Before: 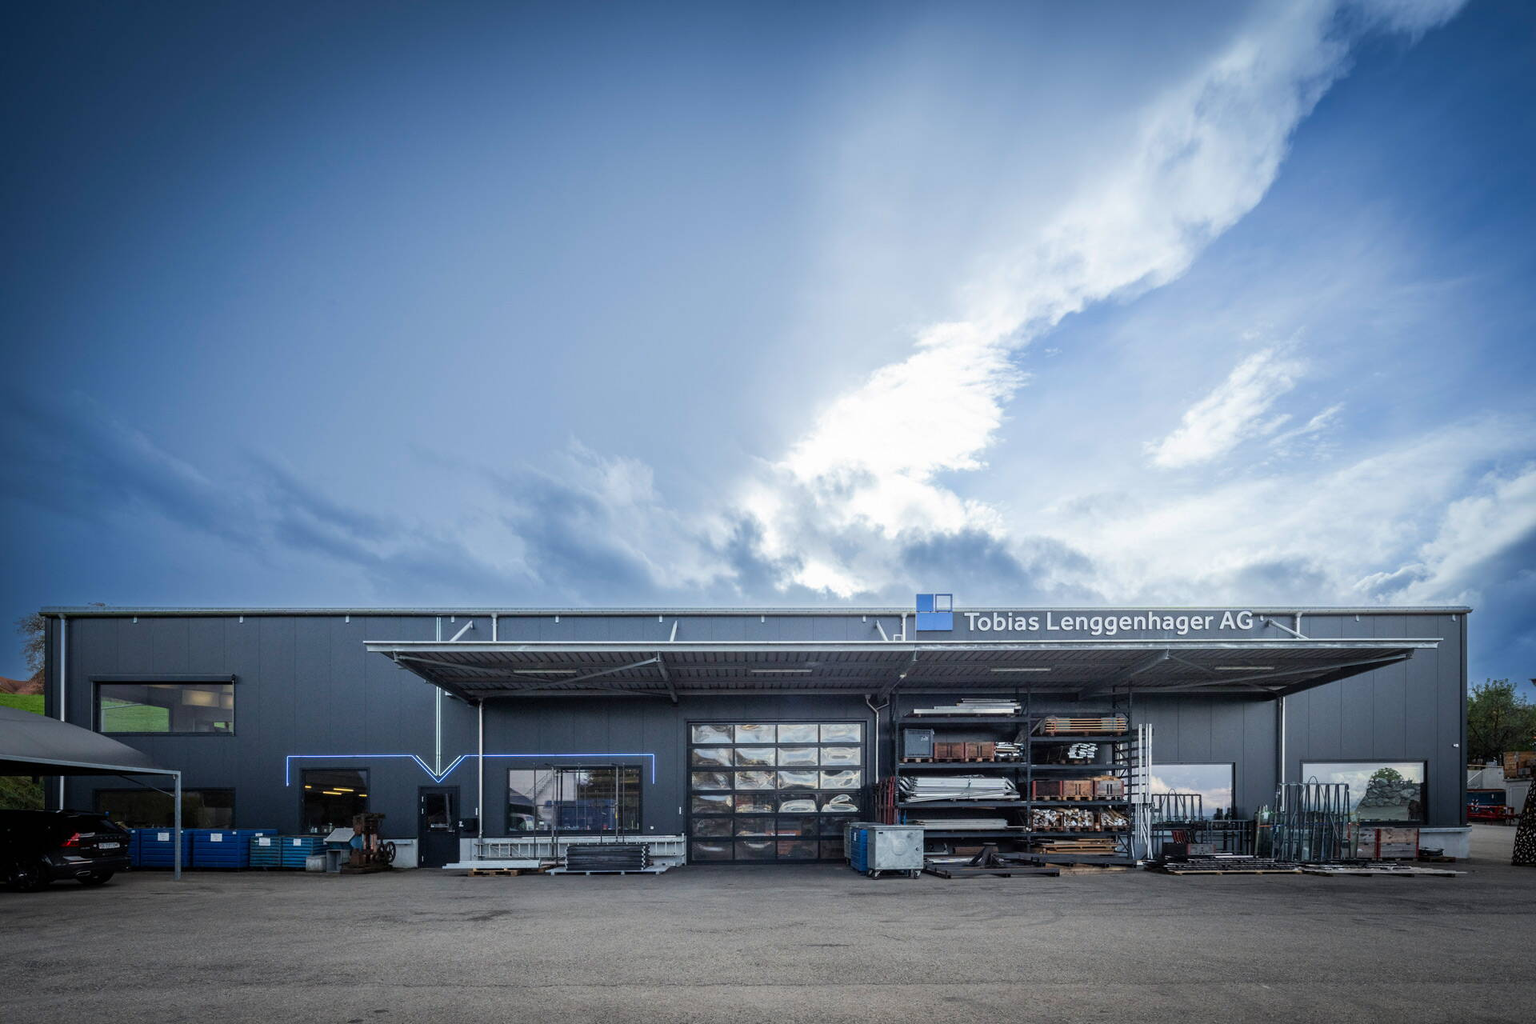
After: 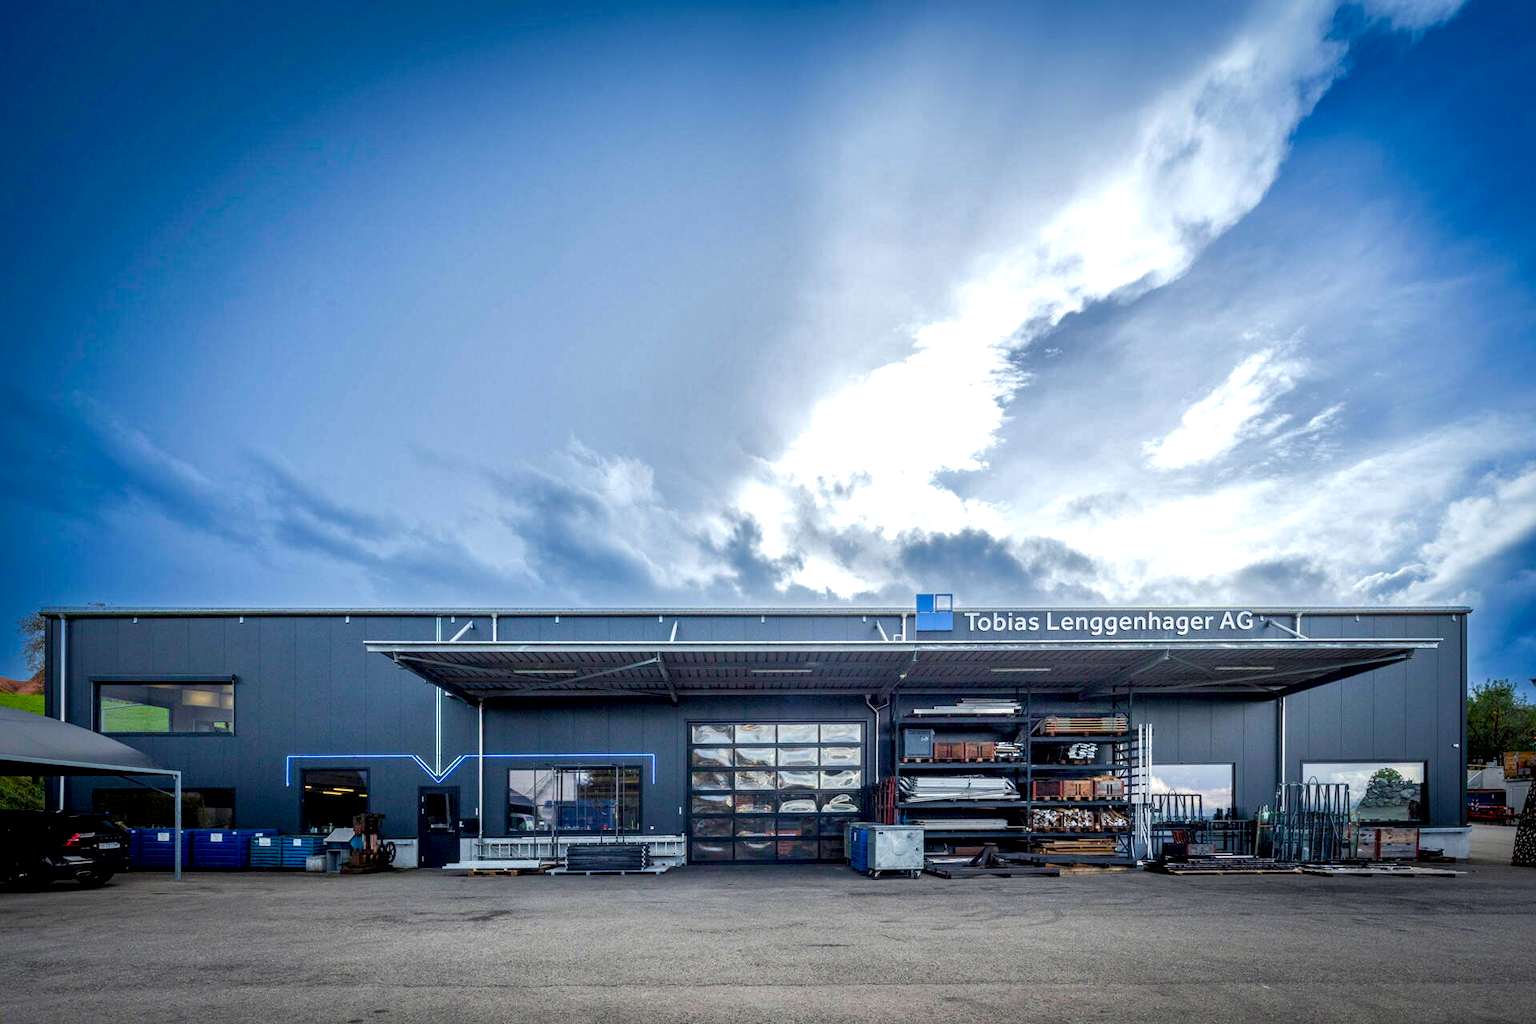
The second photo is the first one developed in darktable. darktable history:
color balance rgb: highlights gain › luminance 17.221%, perceptual saturation grading › global saturation 20%, perceptual saturation grading › highlights -25.726%, perceptual saturation grading › shadows 50.556%, global vibrance 20%
shadows and highlights: highlights color adjustment 0.185%
local contrast: detail 135%, midtone range 0.743
